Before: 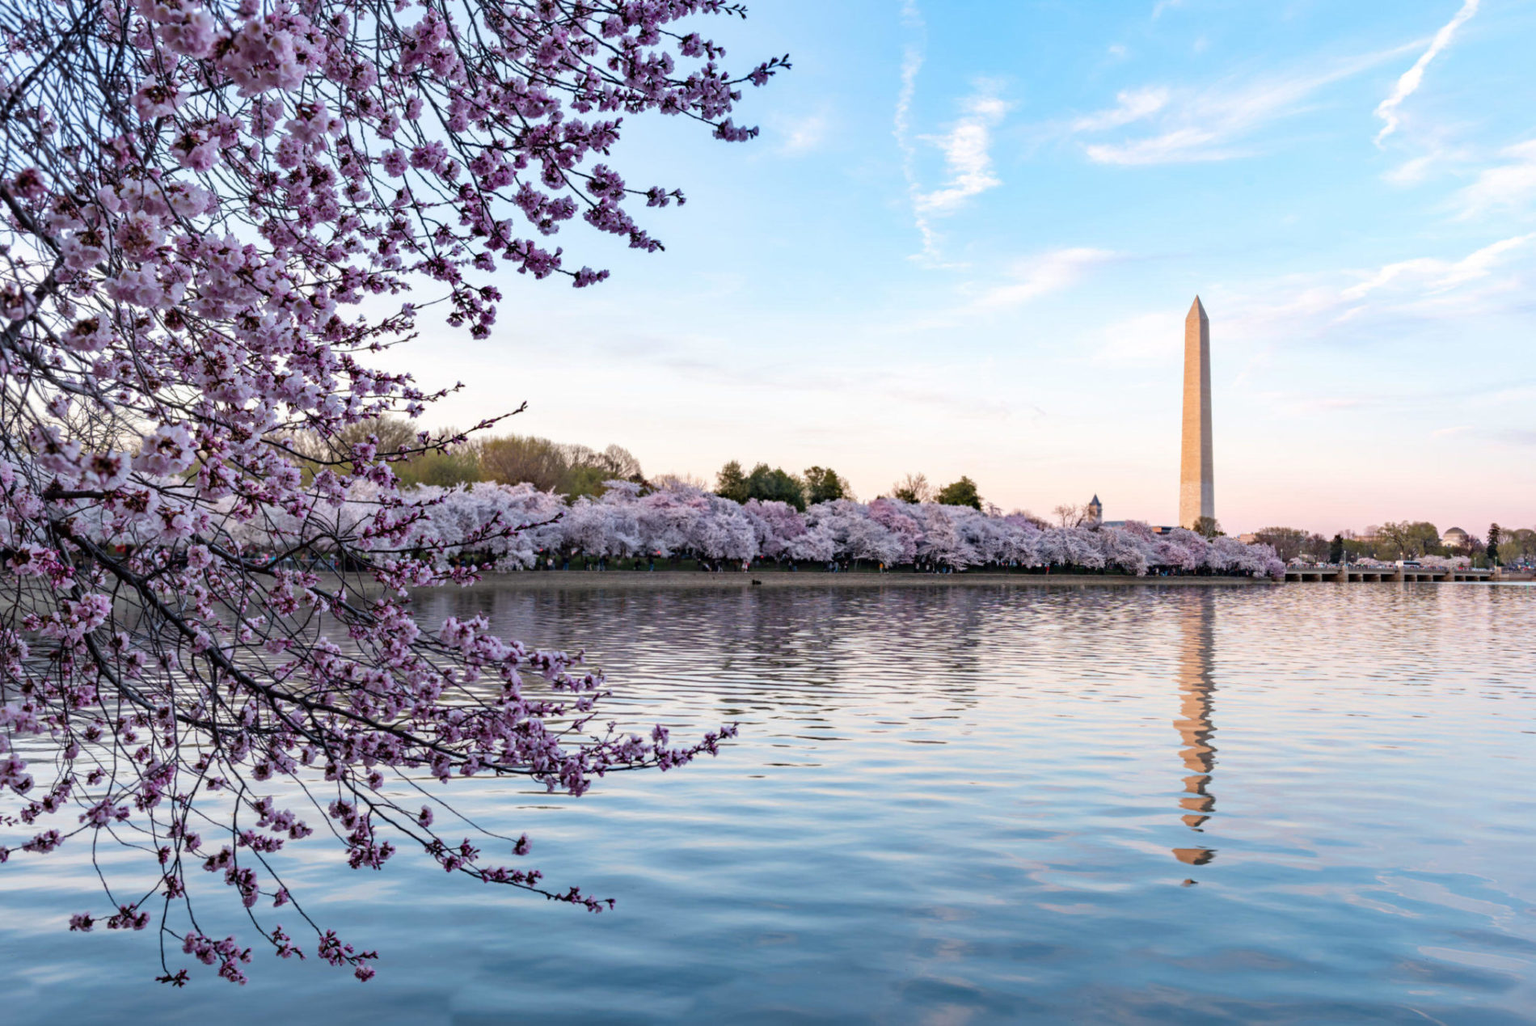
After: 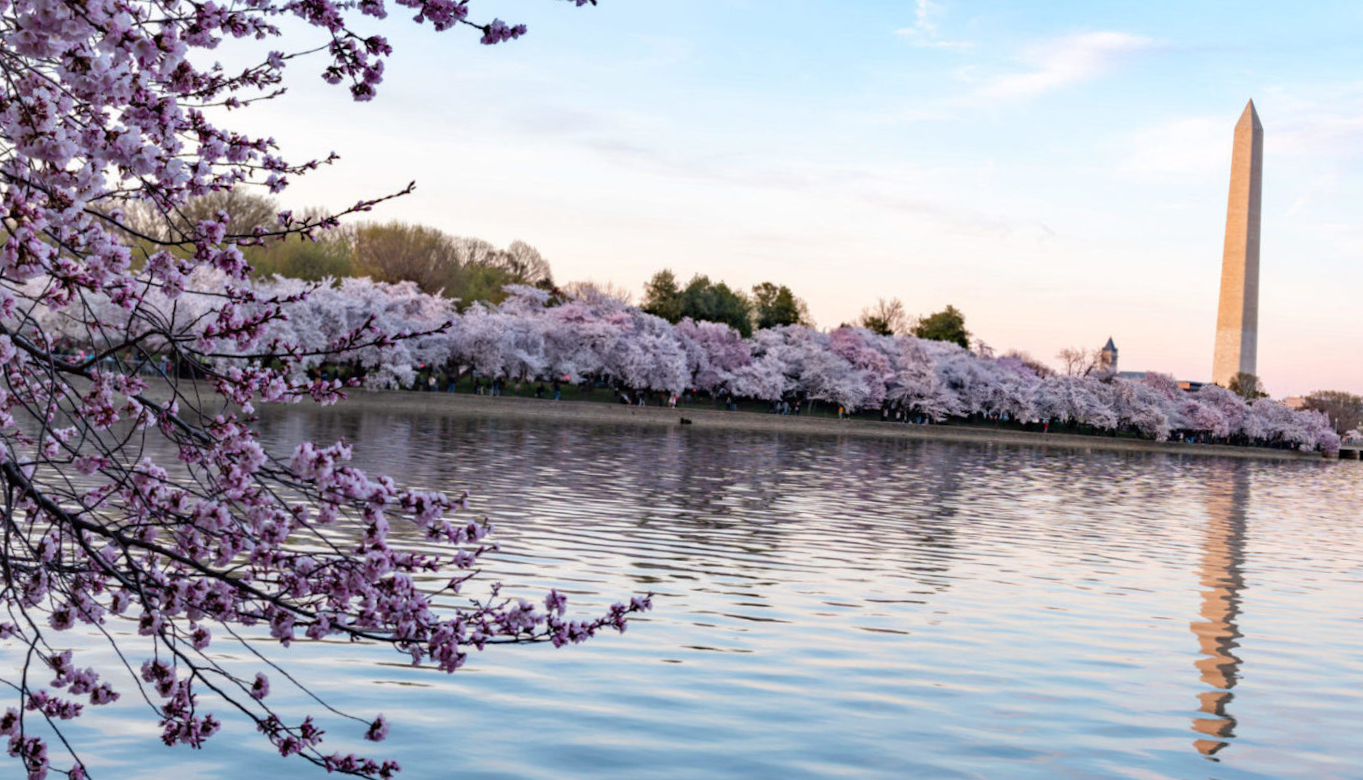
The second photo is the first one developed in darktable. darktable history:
crop and rotate: angle -3.36°, left 9.72%, top 21.276%, right 12.359%, bottom 11.927%
